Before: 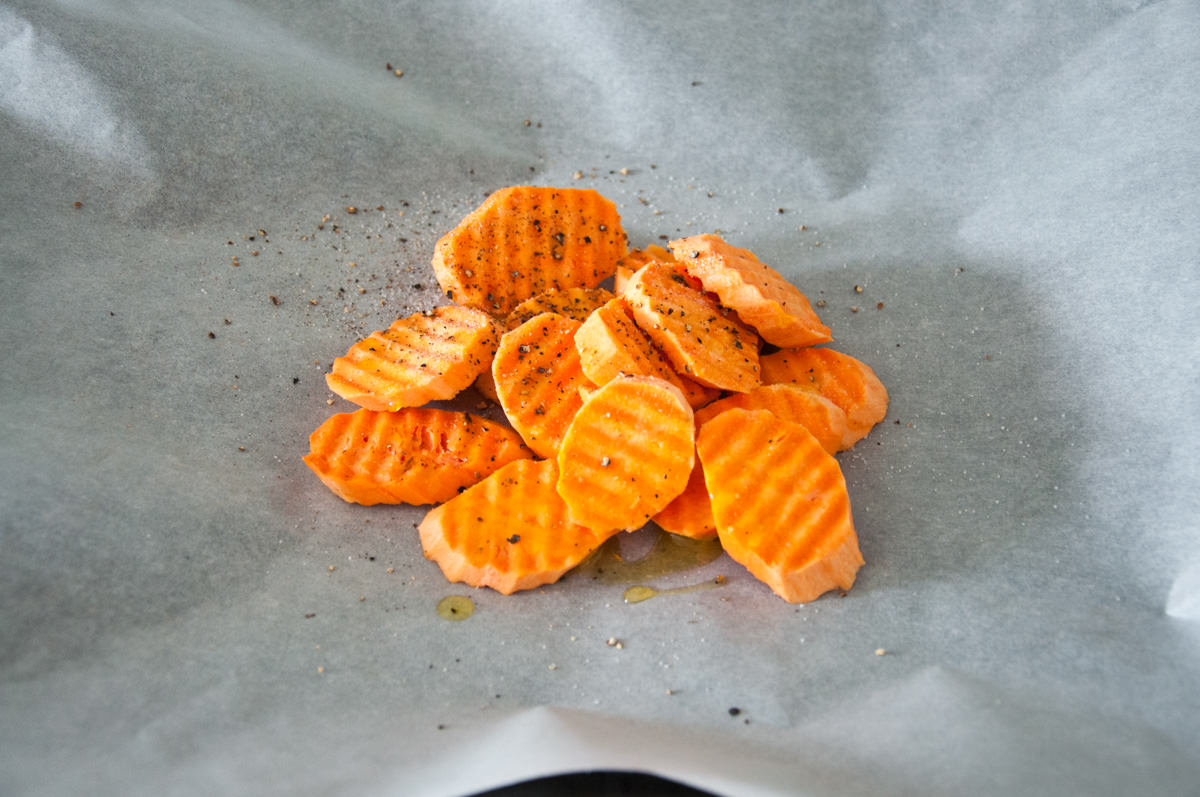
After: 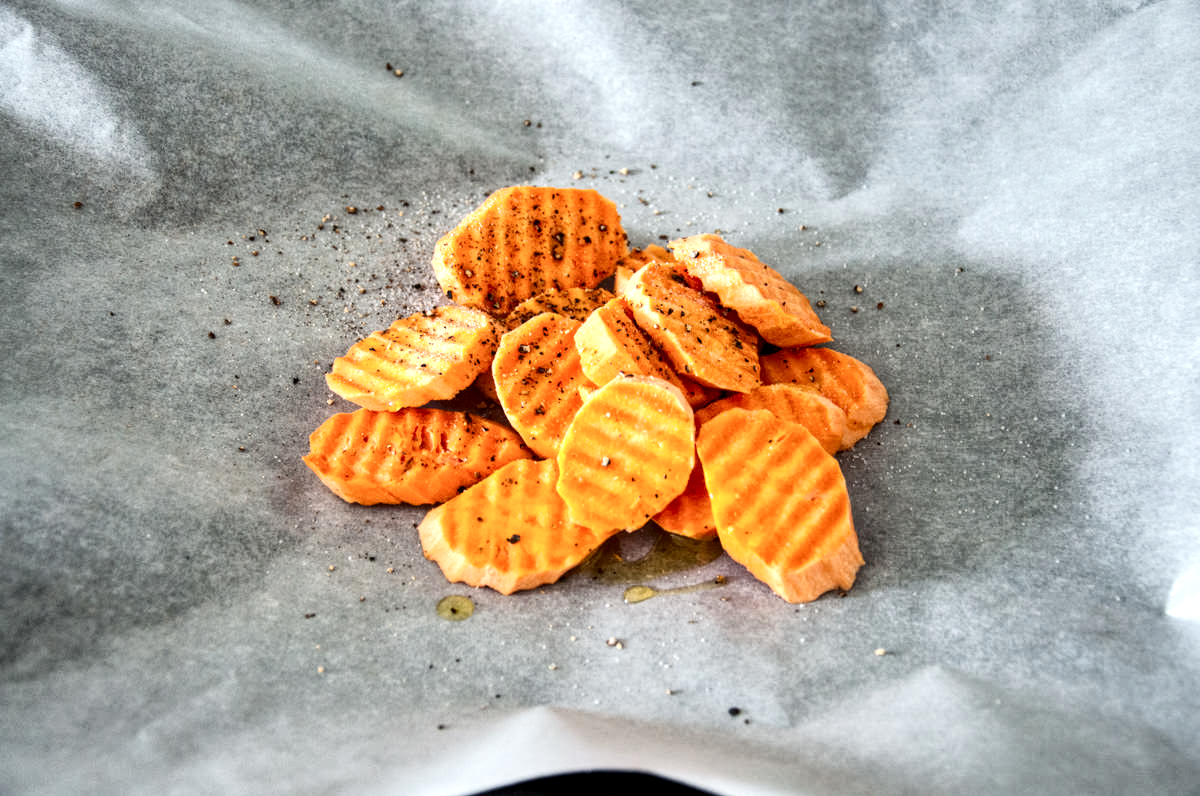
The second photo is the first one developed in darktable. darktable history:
local contrast: highlights 100%, shadows 99%, detail 201%, midtone range 0.2
crop: bottom 0.069%
contrast brightness saturation: contrast 0.29
